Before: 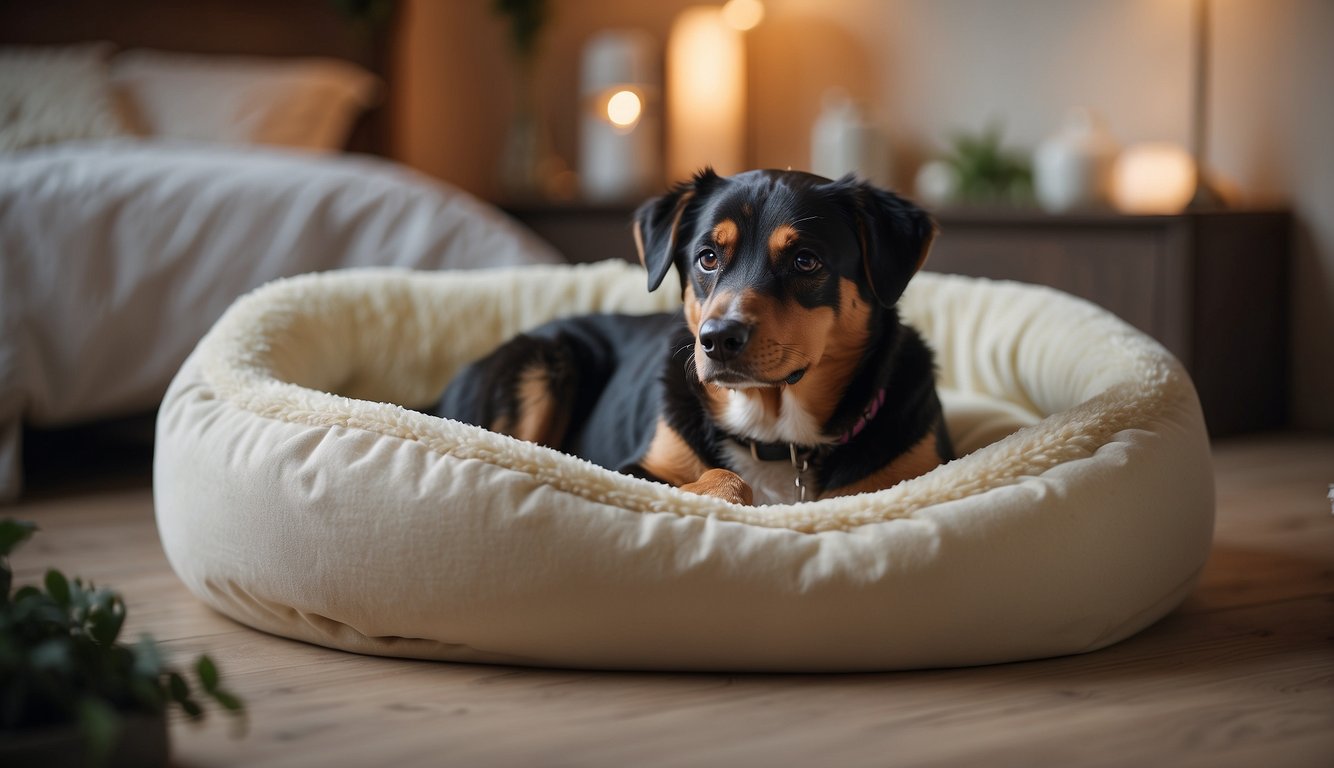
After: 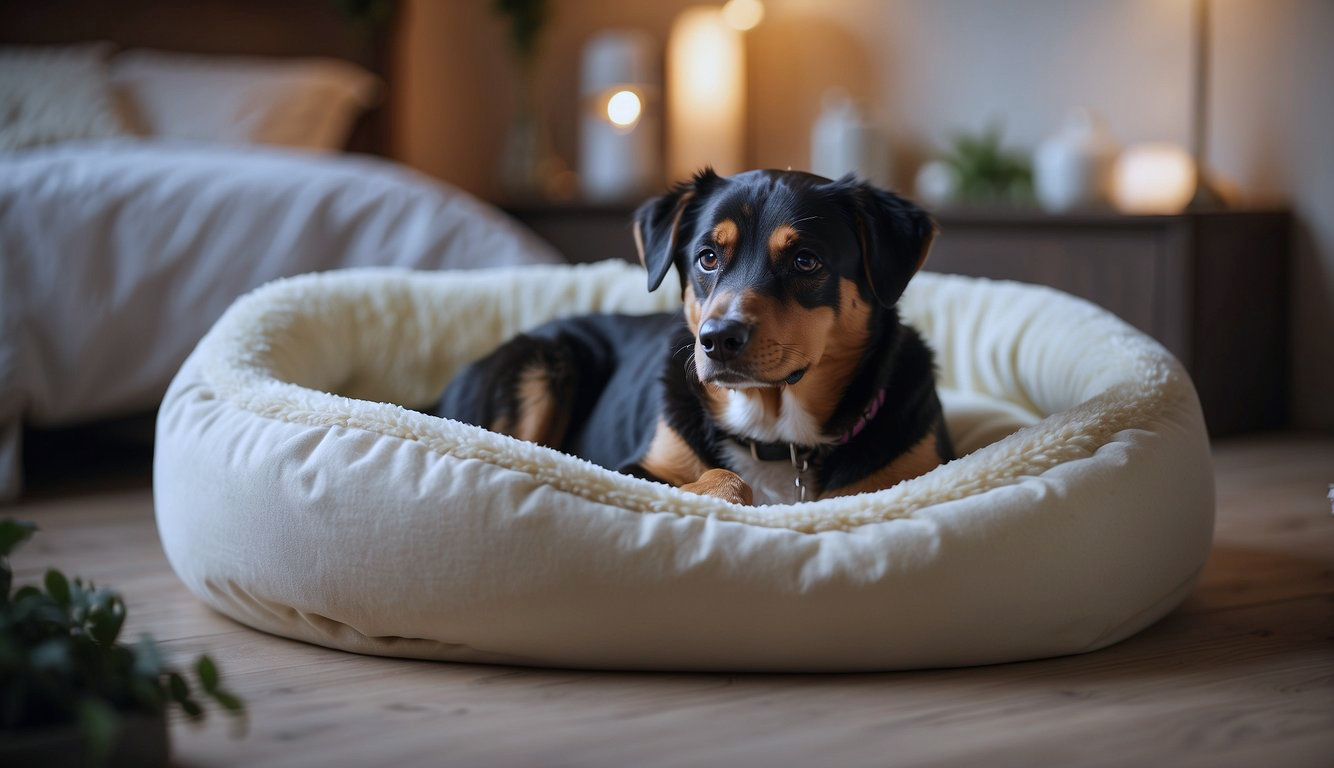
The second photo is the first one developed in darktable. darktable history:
exposure: compensate highlight preservation false
white balance: red 0.926, green 1.003, blue 1.133
